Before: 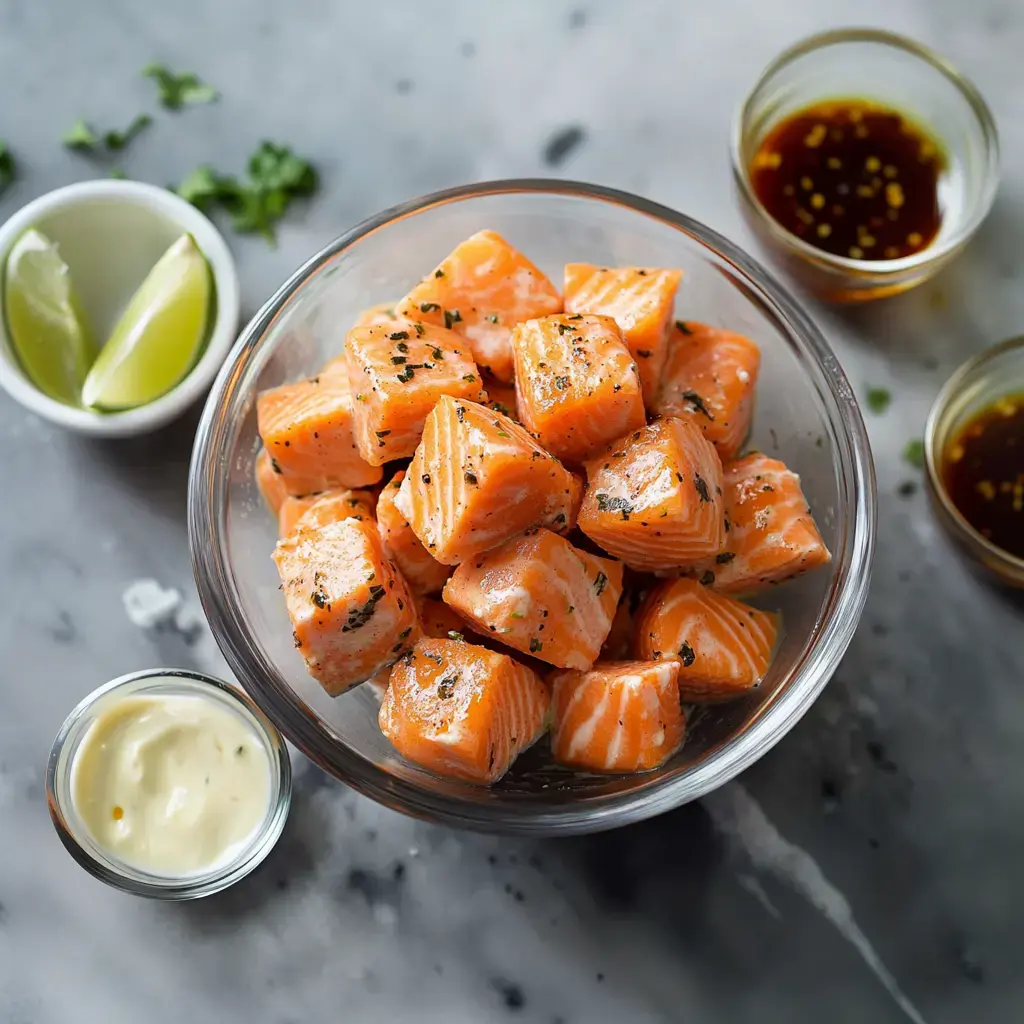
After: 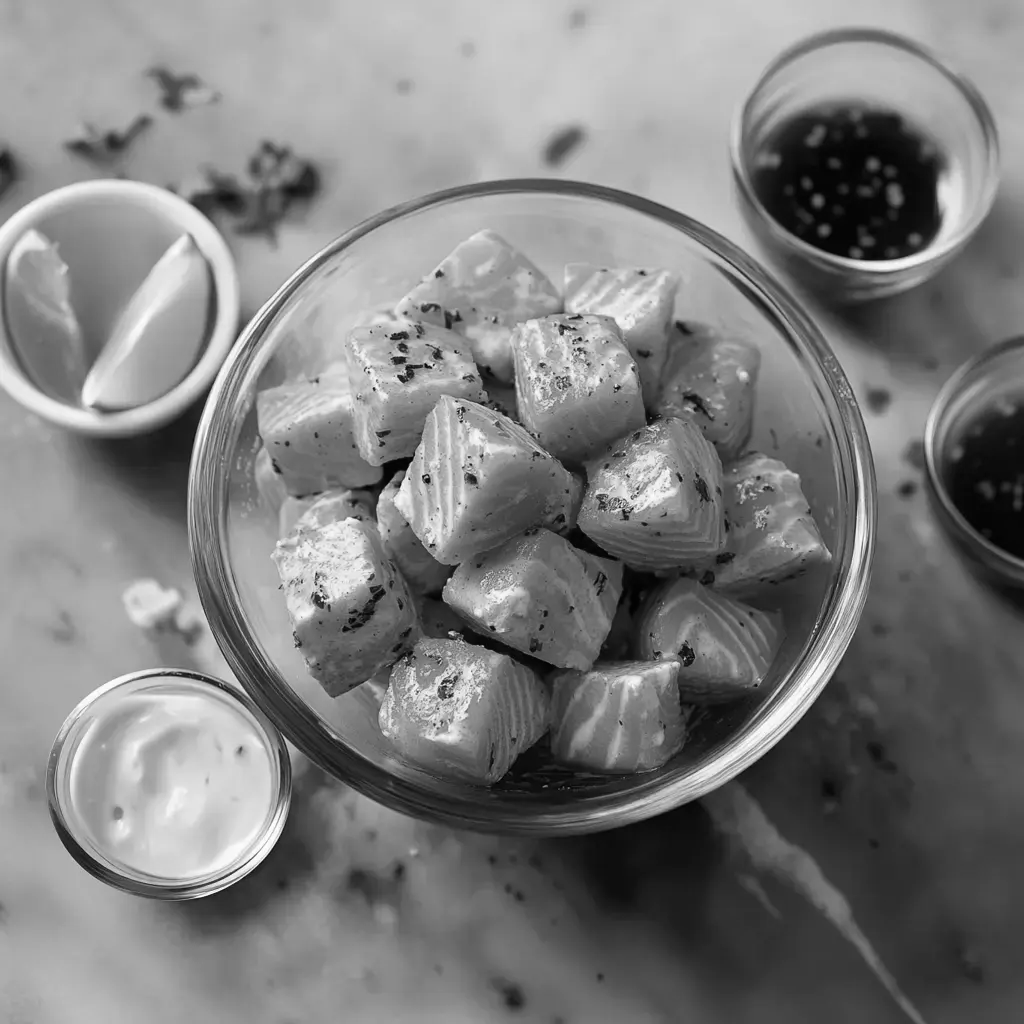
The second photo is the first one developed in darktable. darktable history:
color calibration: output gray [0.267, 0.423, 0.267, 0], gray › normalize channels true, x 0.369, y 0.382, temperature 4313.96 K, gamut compression 0.02
